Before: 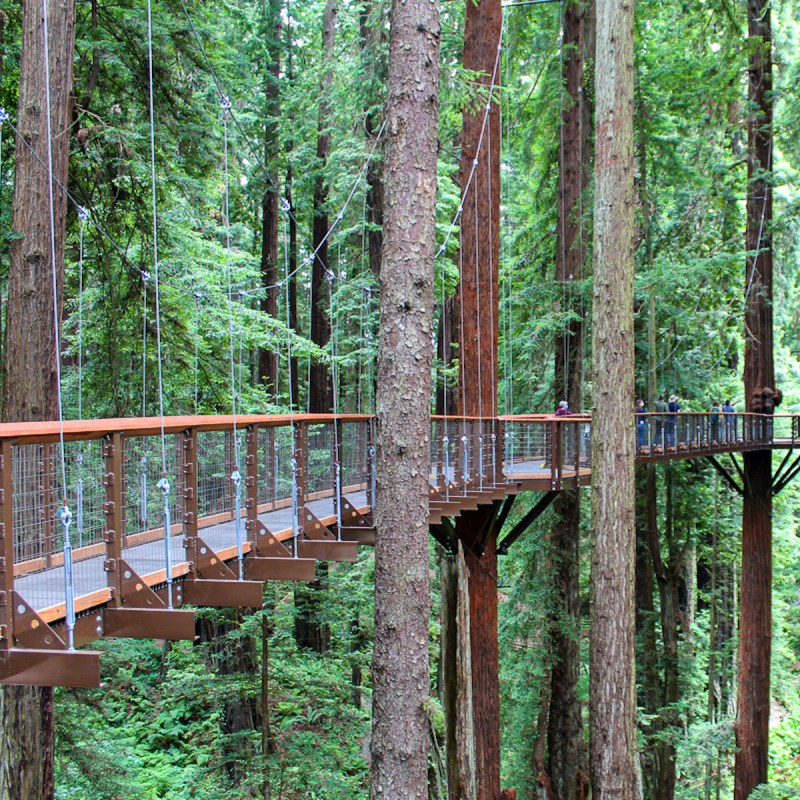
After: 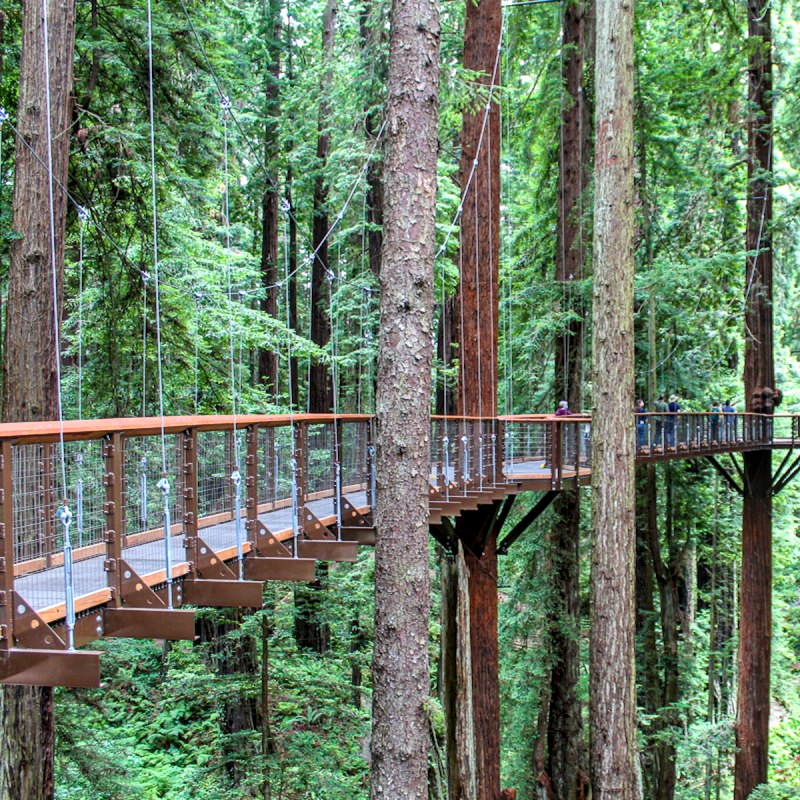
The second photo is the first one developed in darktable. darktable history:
local contrast: detail 130%
exposure: exposure 0.078 EV, compensate exposure bias true, compensate highlight preservation false
